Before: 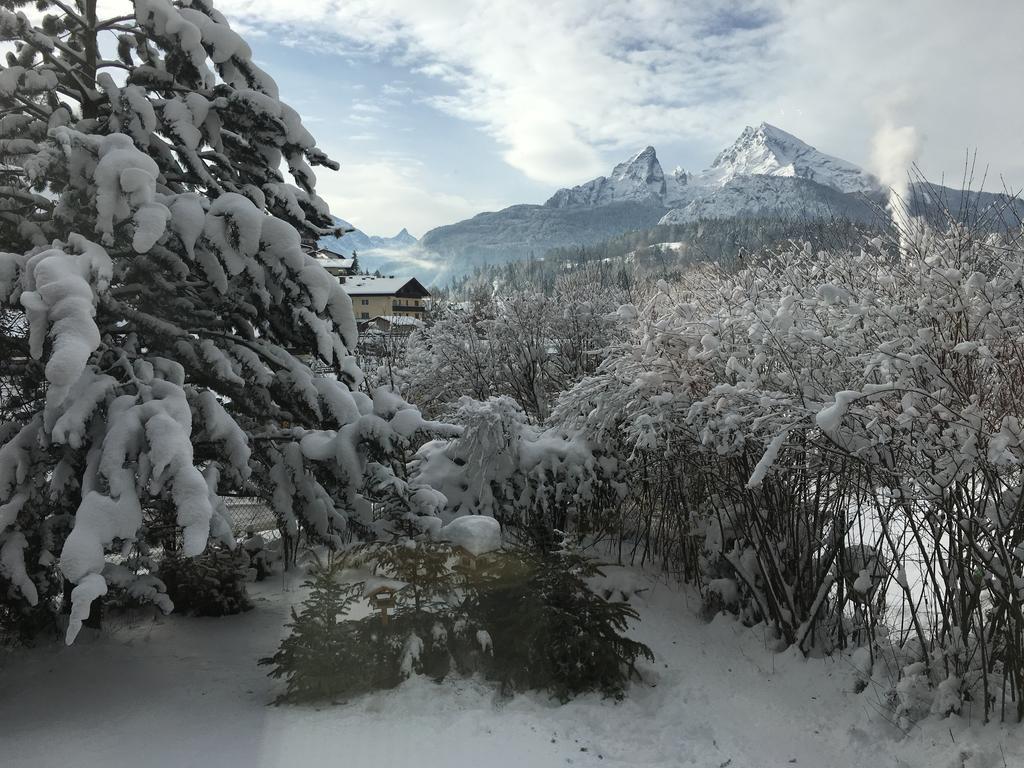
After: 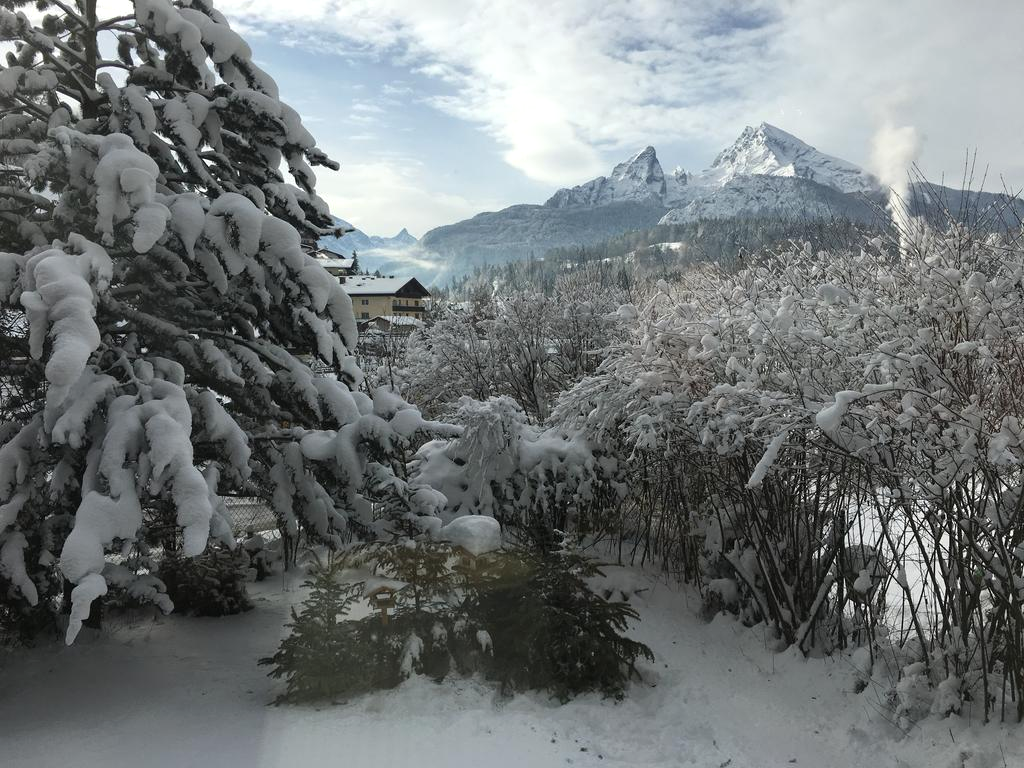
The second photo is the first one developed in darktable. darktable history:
exposure: exposure 0.074 EV, compensate highlight preservation false
